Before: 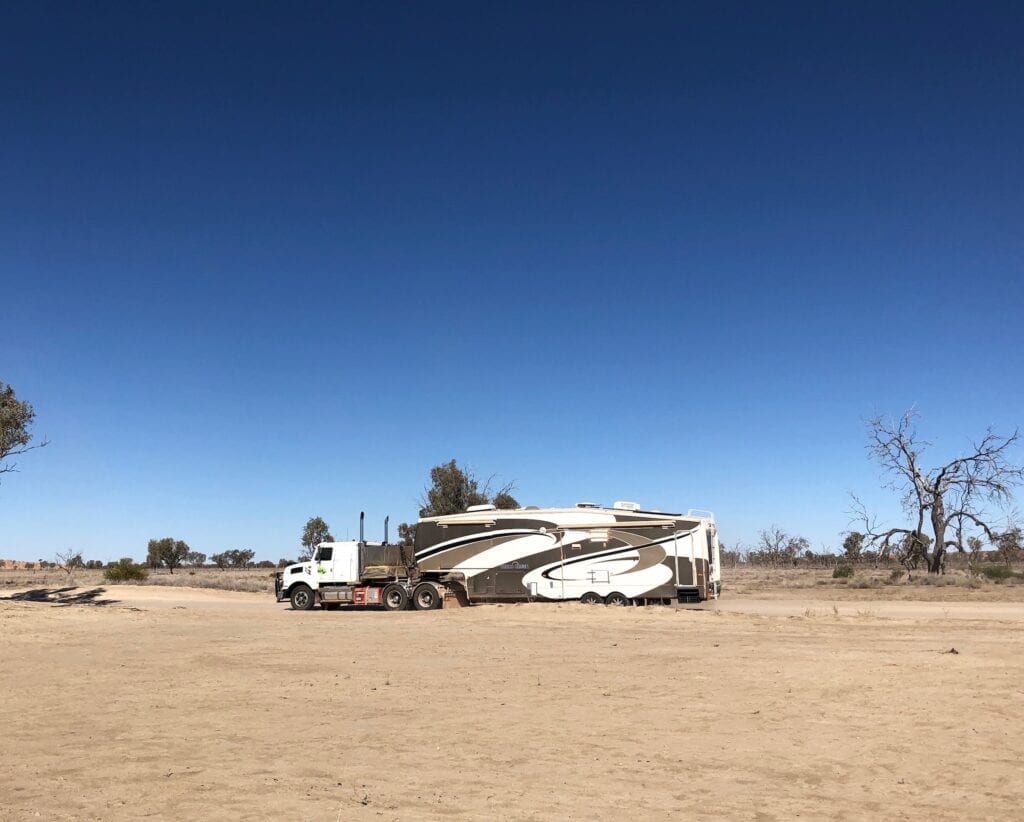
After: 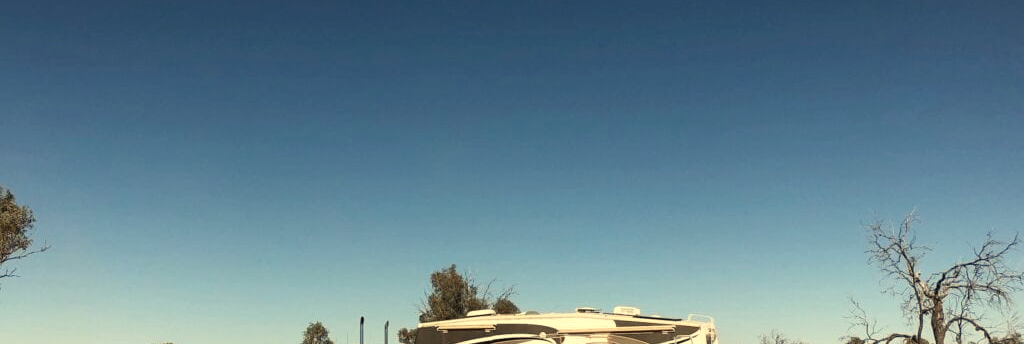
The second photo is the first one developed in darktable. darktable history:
white balance: red 1.08, blue 0.791
crop and rotate: top 23.84%, bottom 34.294%
